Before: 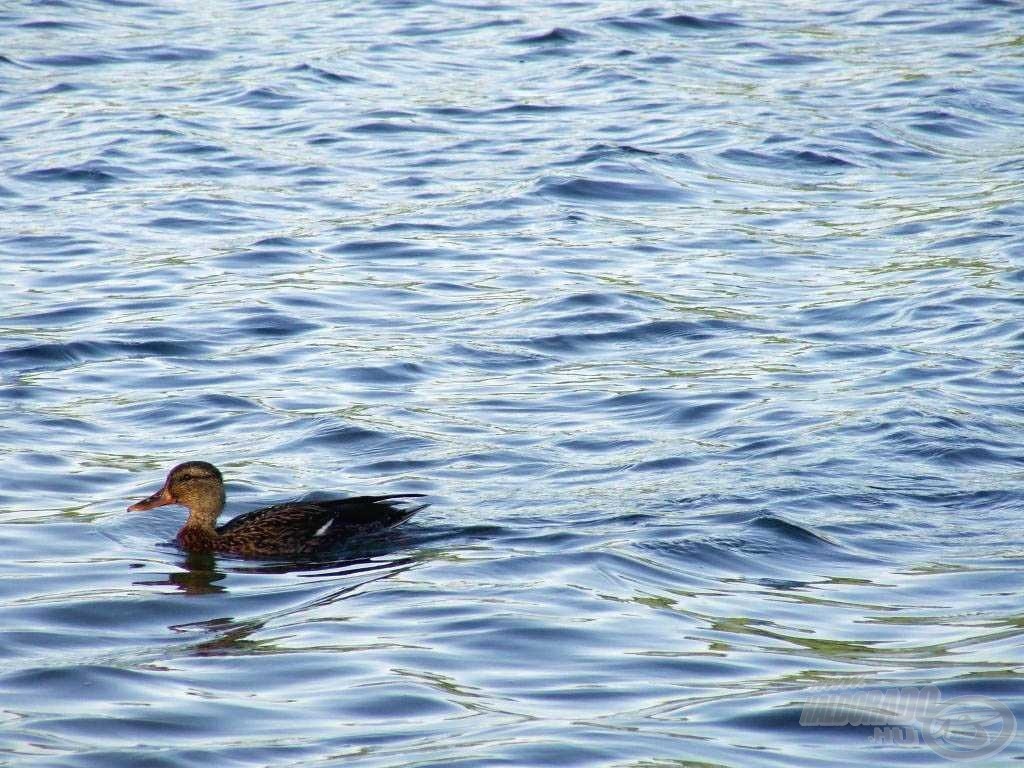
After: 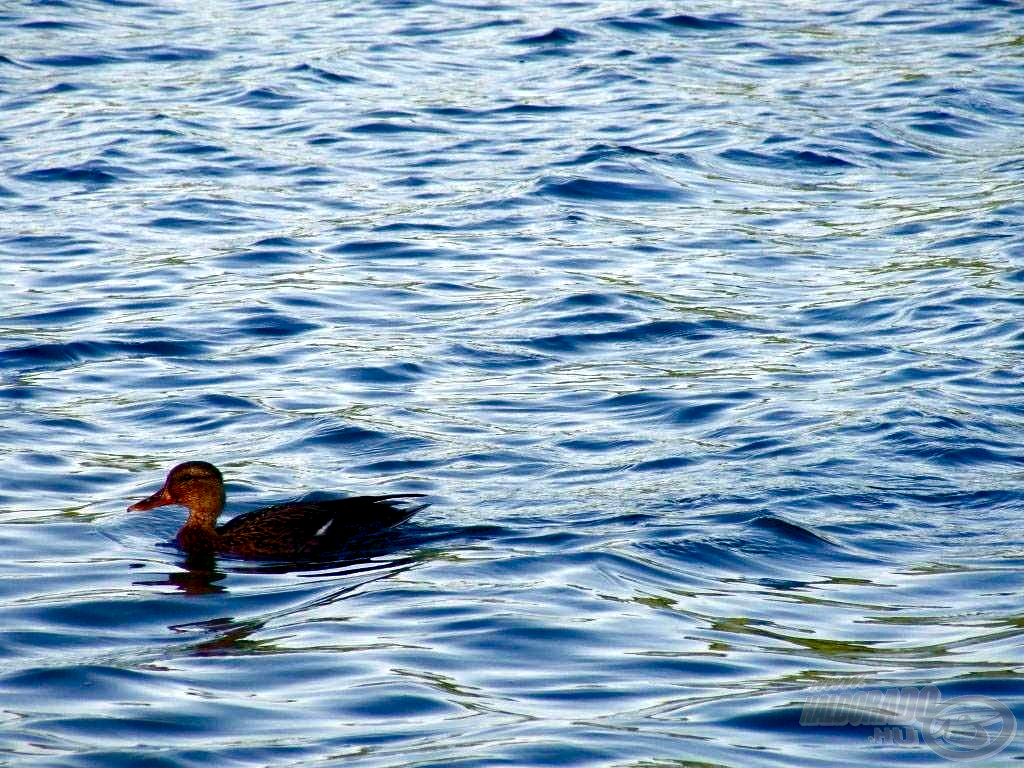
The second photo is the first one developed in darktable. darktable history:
color balance rgb: highlights gain › luminance 10.462%, perceptual saturation grading › global saturation 39.886%, perceptual saturation grading › highlights -50.38%, perceptual saturation grading › shadows 30.528%, global vibrance 2.469%
exposure: black level correction 0.01, exposure 0.016 EV, compensate exposure bias true, compensate highlight preservation false
contrast brightness saturation: contrast 0.097, brightness -0.271, saturation 0.144
color zones: curves: ch1 [(0, 0.469) (0.072, 0.457) (0.243, 0.494) (0.429, 0.5) (0.571, 0.5) (0.714, 0.5) (0.857, 0.5) (1, 0.469)]; ch2 [(0, 0.499) (0.143, 0.467) (0.242, 0.436) (0.429, 0.493) (0.571, 0.5) (0.714, 0.5) (0.857, 0.5) (1, 0.499)]
